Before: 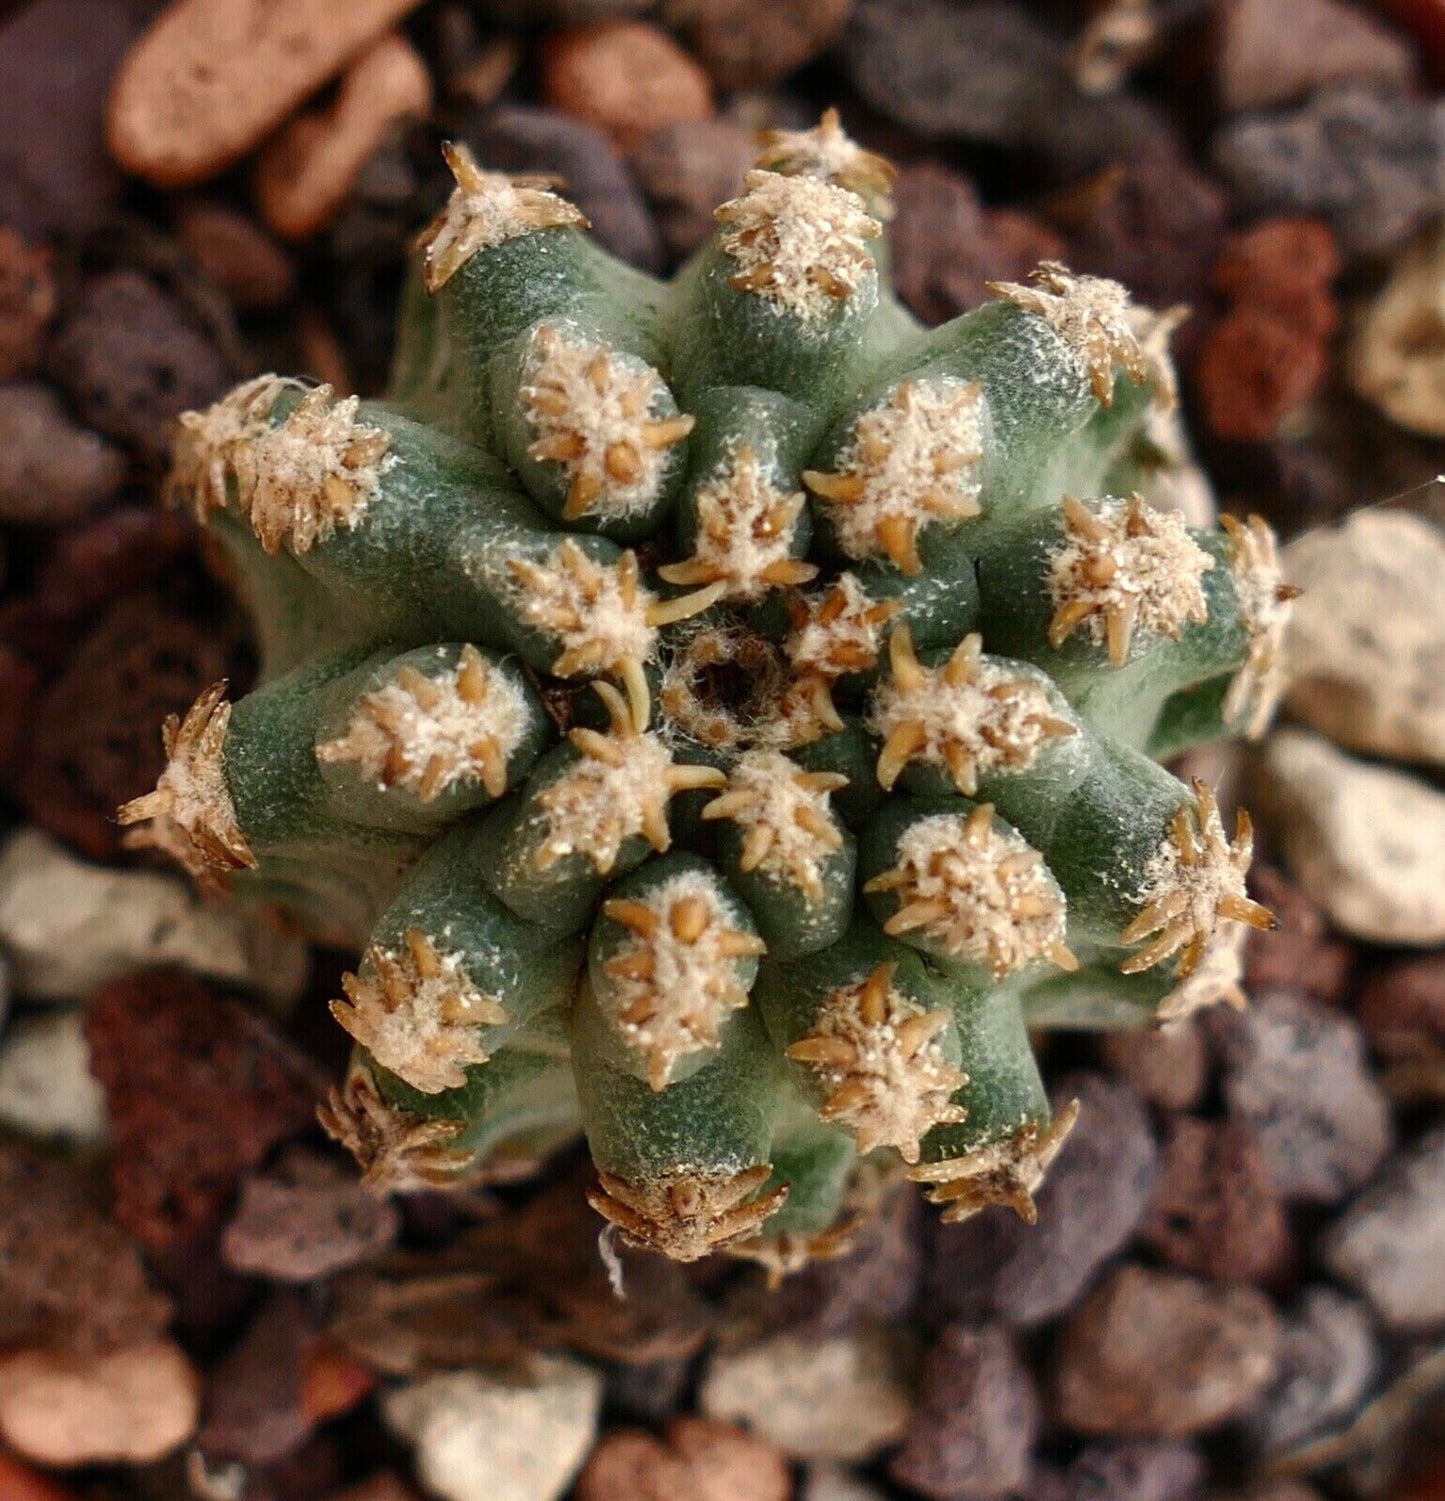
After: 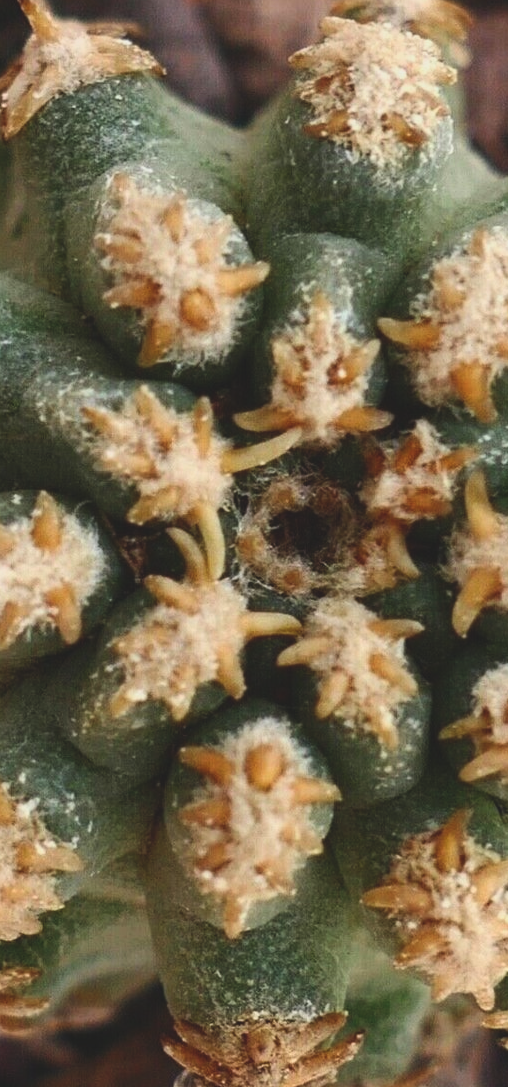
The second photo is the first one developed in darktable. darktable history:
contrast brightness saturation: contrast 0.2, brightness 0.16, saturation 0.22
crop and rotate: left 29.476%, top 10.214%, right 35.32%, bottom 17.333%
exposure: black level correction -0.015, exposure -0.5 EV, compensate highlight preservation false
